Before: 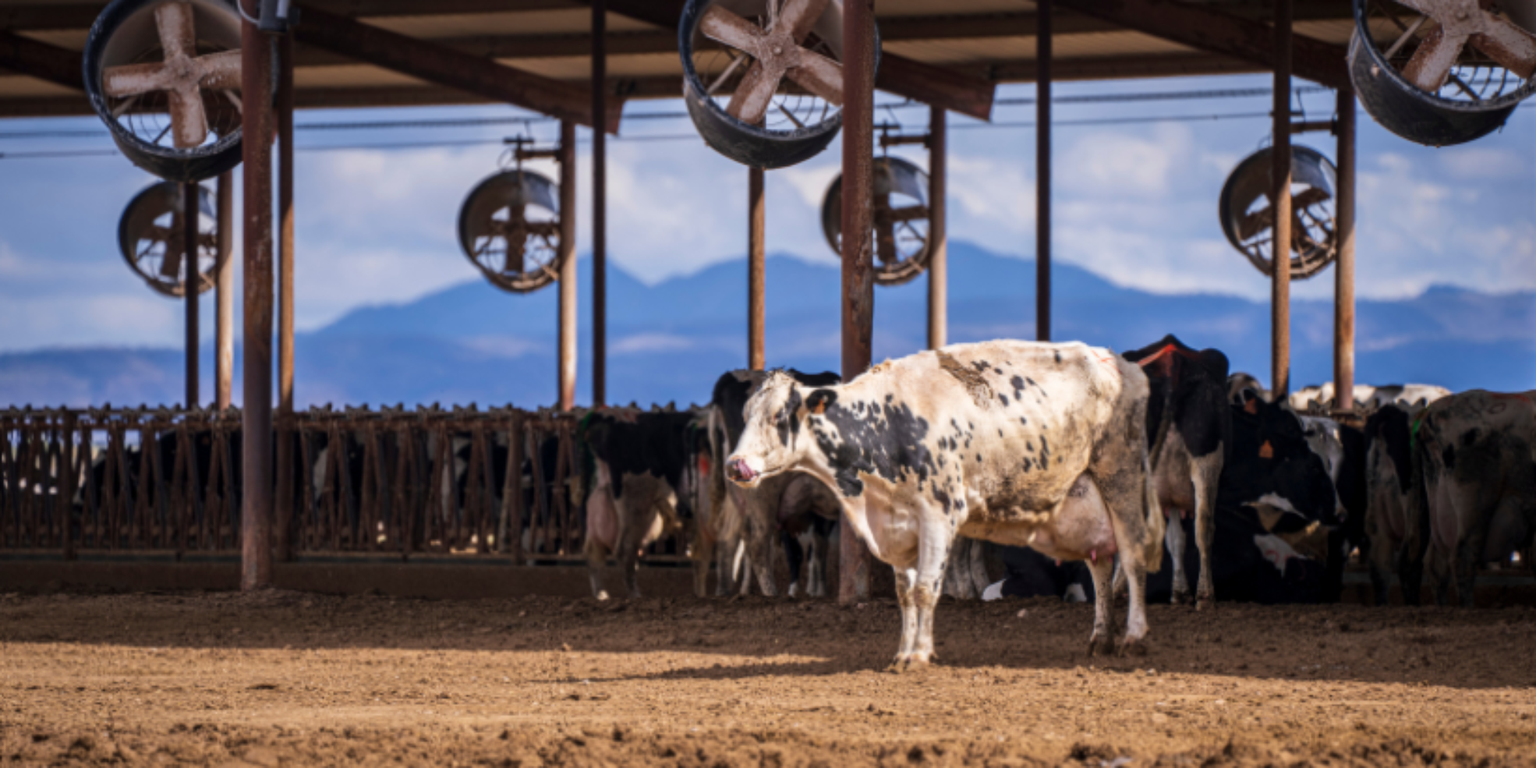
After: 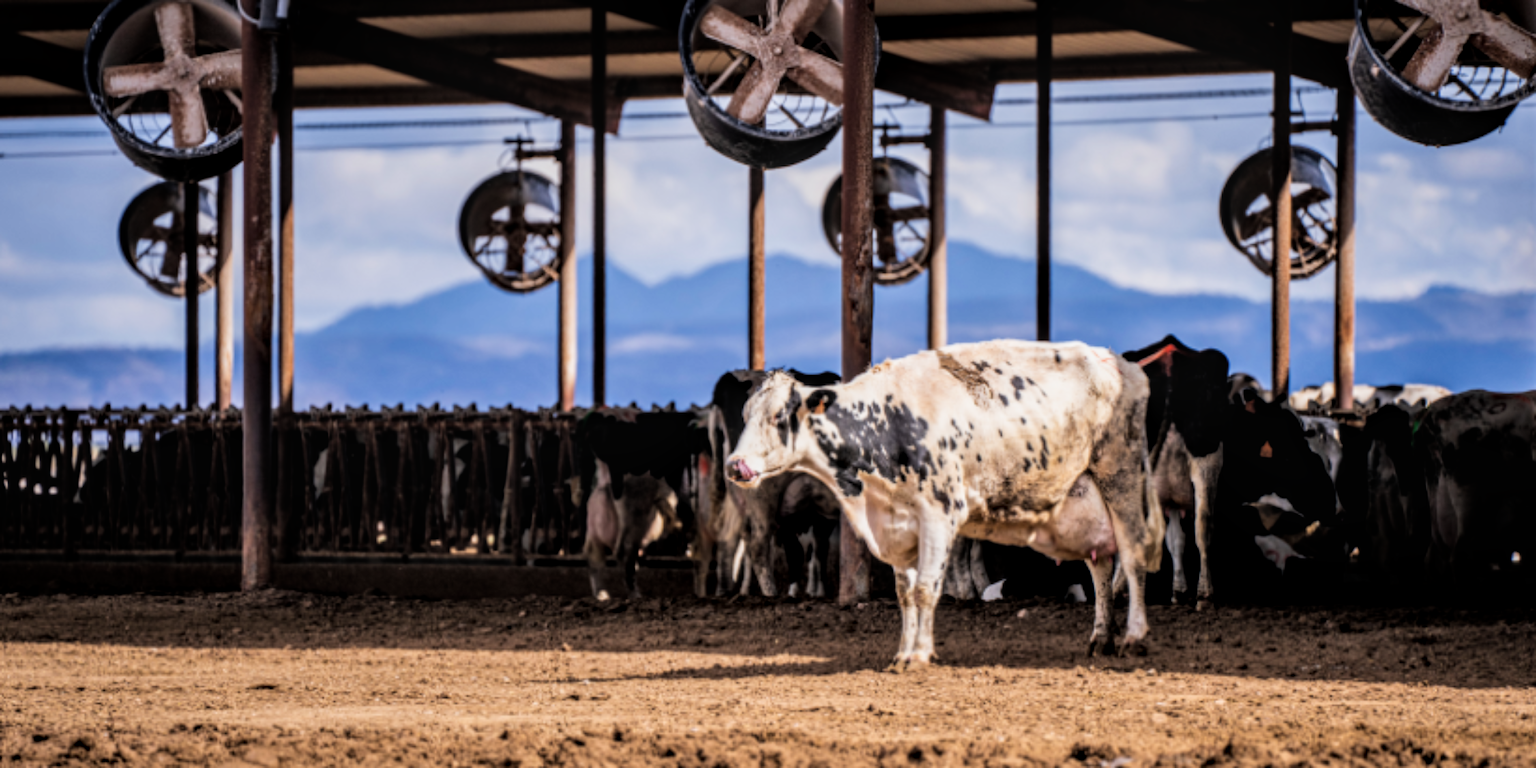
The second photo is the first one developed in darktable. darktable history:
local contrast: on, module defaults
exposure: black level correction 0, exposure 0.4 EV, compensate exposure bias true, compensate highlight preservation false
filmic rgb: black relative exposure -5 EV, white relative exposure 3.5 EV, hardness 3.19, contrast 1.2, highlights saturation mix -30%
